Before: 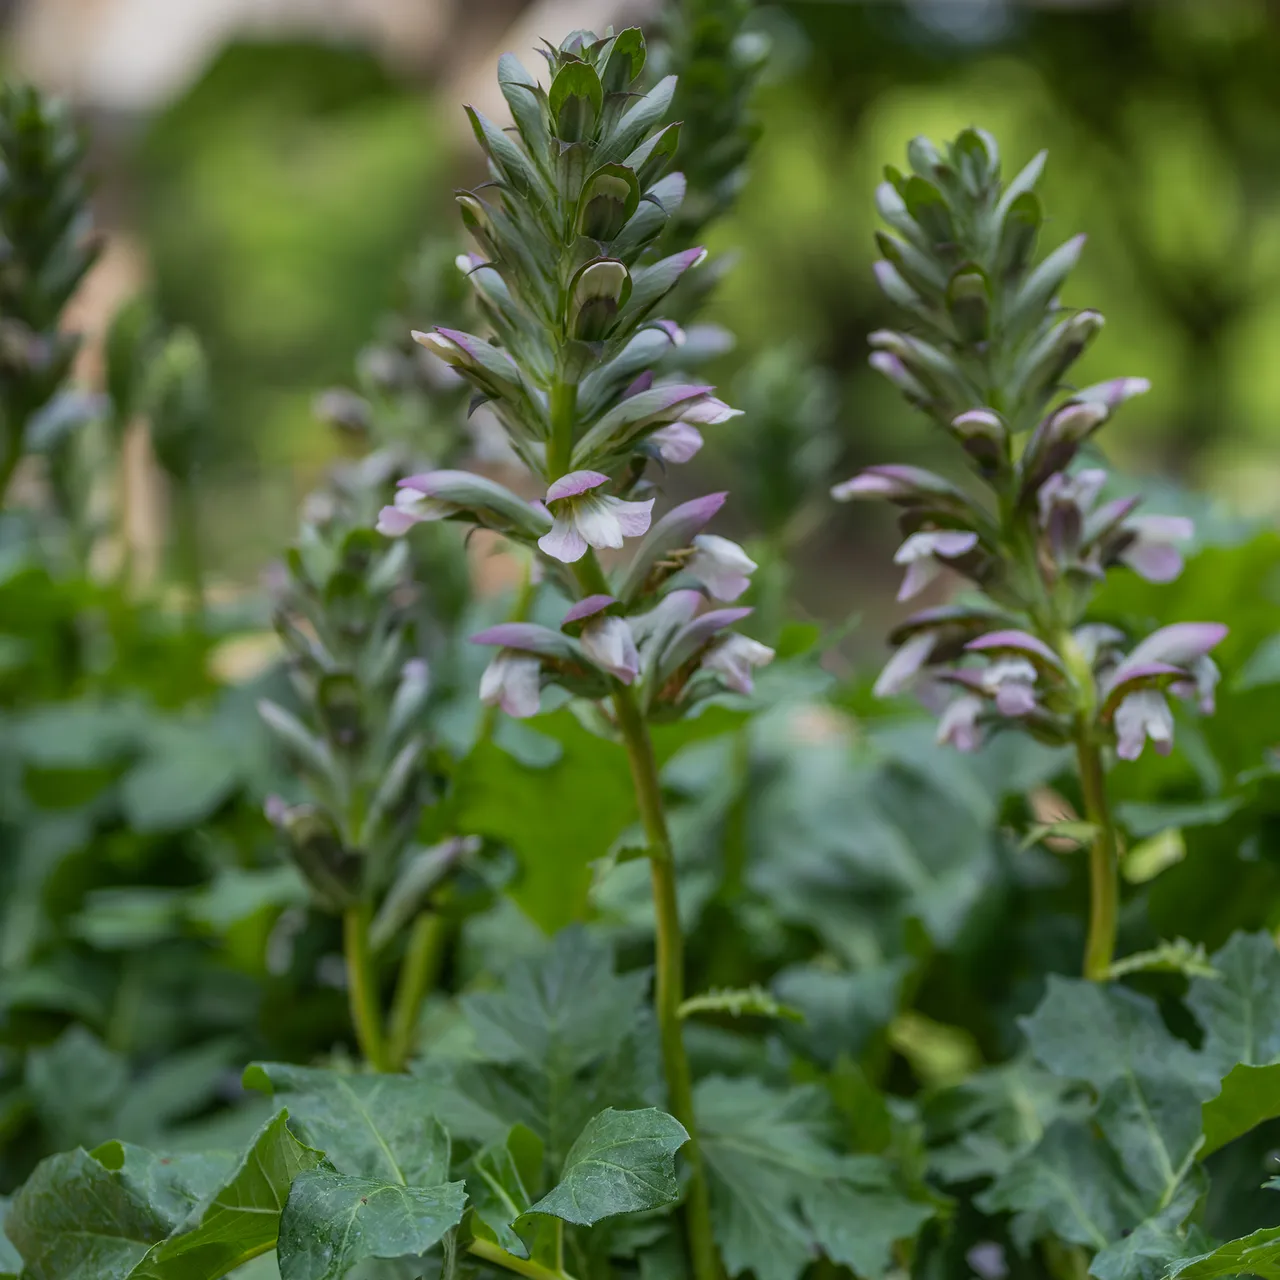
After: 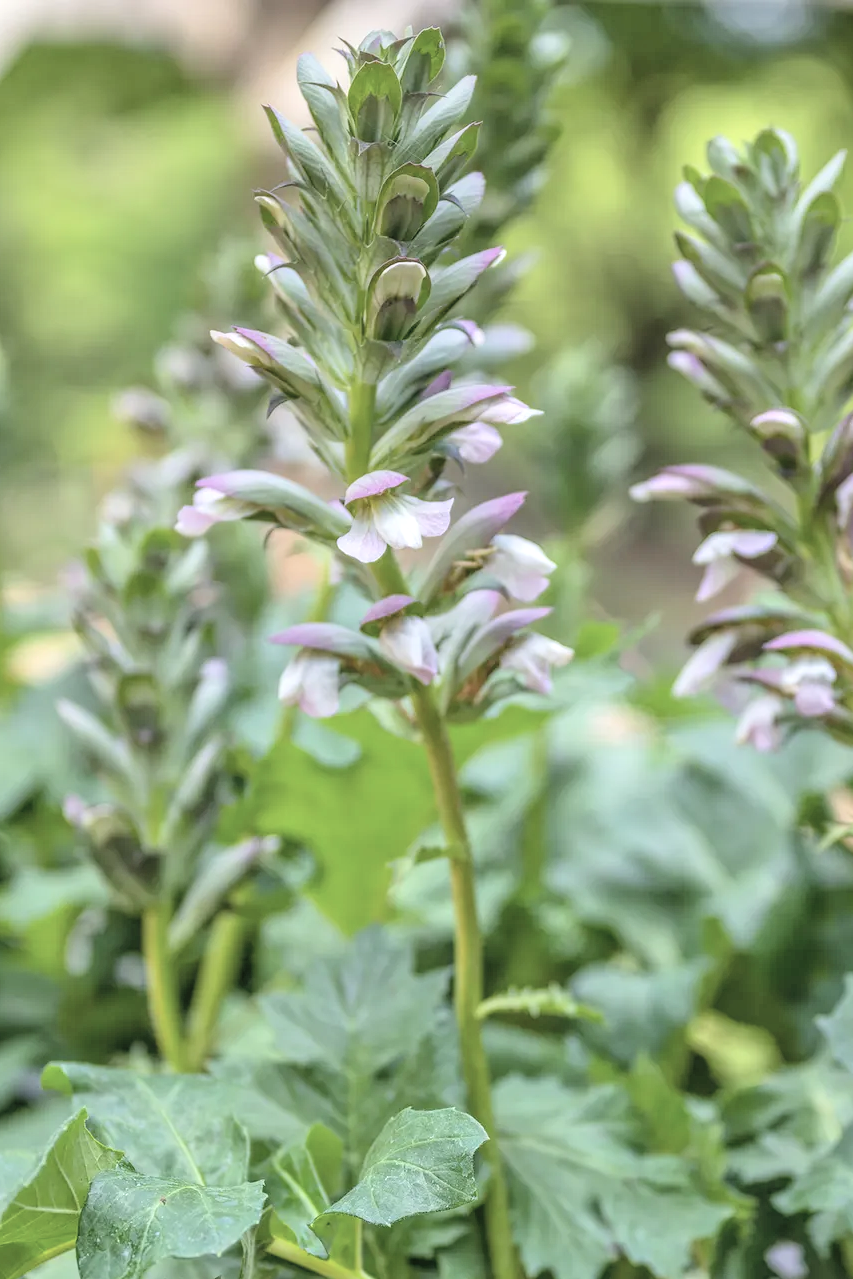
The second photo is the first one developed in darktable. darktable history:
tone equalizer: -8 EV 0.25 EV, -7 EV 0.417 EV, -6 EV 0.417 EV, -5 EV 0.25 EV, -3 EV -0.25 EV, -2 EV -0.417 EV, -1 EV -0.417 EV, +0 EV -0.25 EV, edges refinement/feathering 500, mask exposure compensation -1.57 EV, preserve details guided filter
global tonemap: drago (0.7, 100)
crop and rotate: left 15.754%, right 17.579%
local contrast: on, module defaults
